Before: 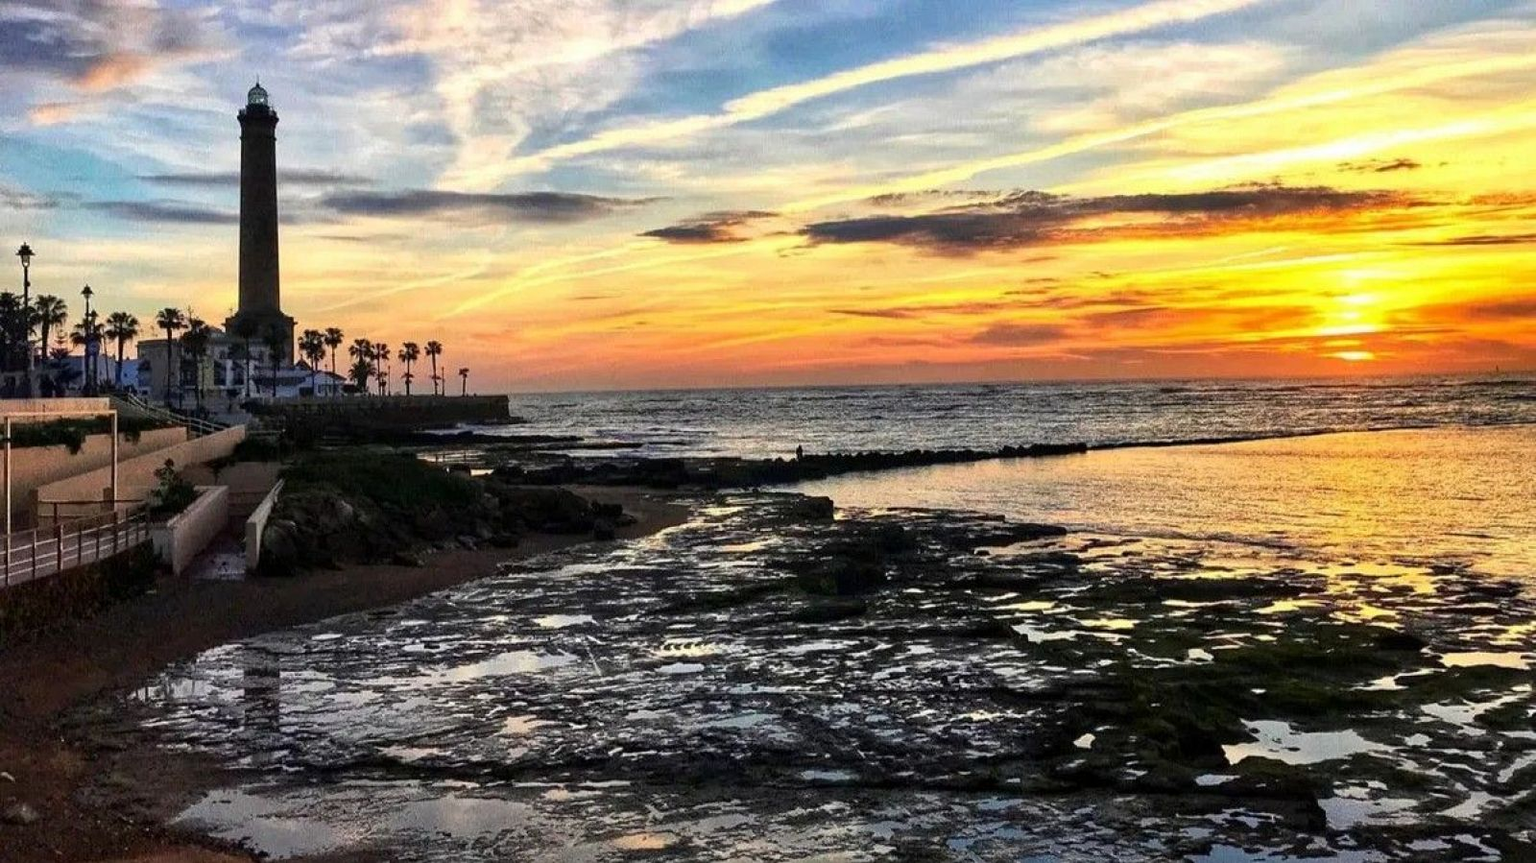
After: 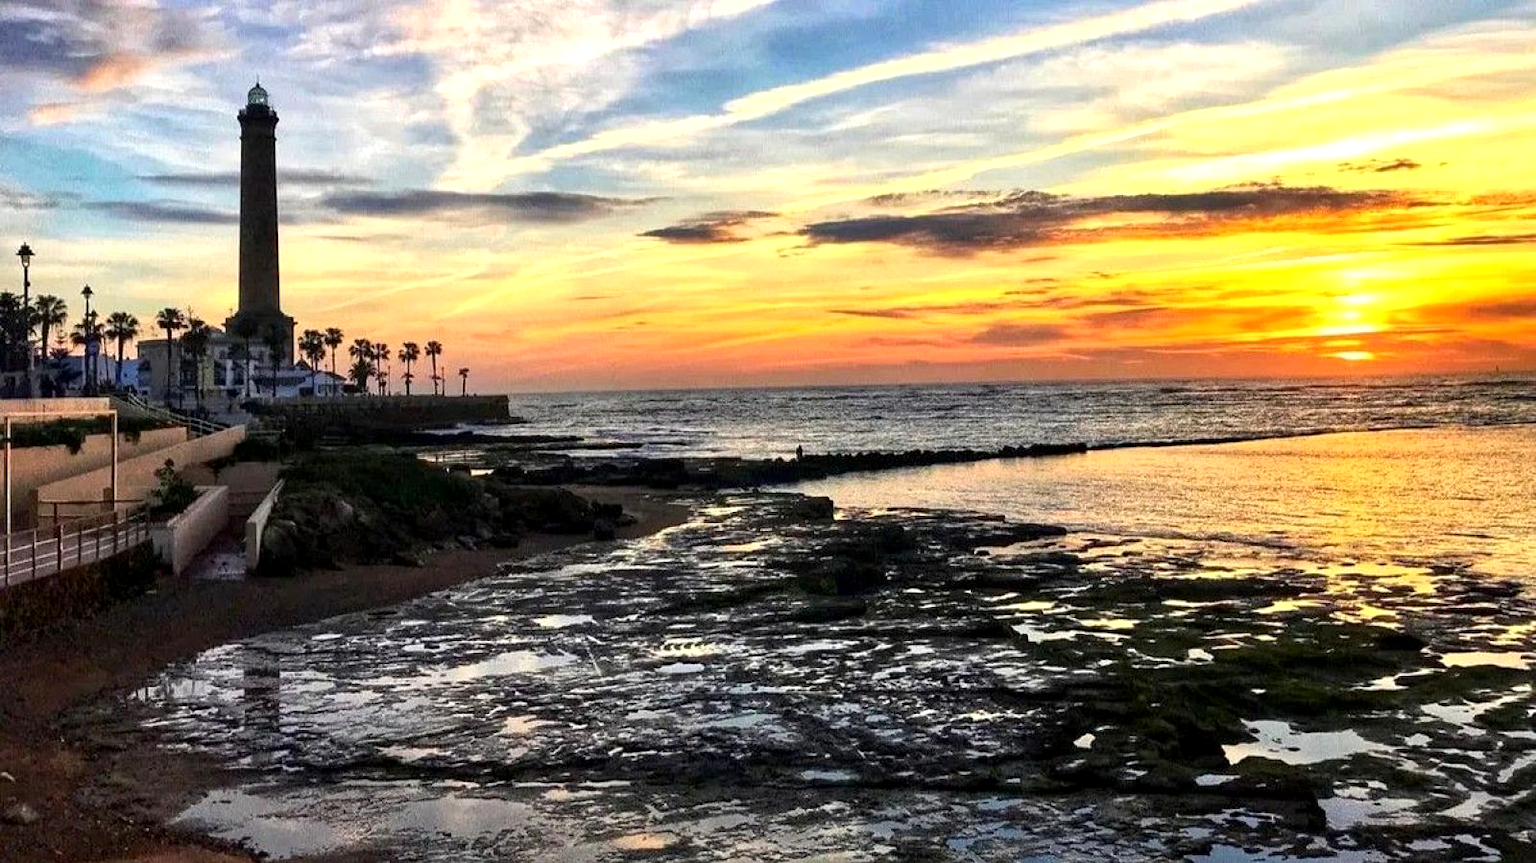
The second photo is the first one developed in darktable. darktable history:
exposure: black level correction 0.001, exposure 0.296 EV, compensate highlight preservation false
